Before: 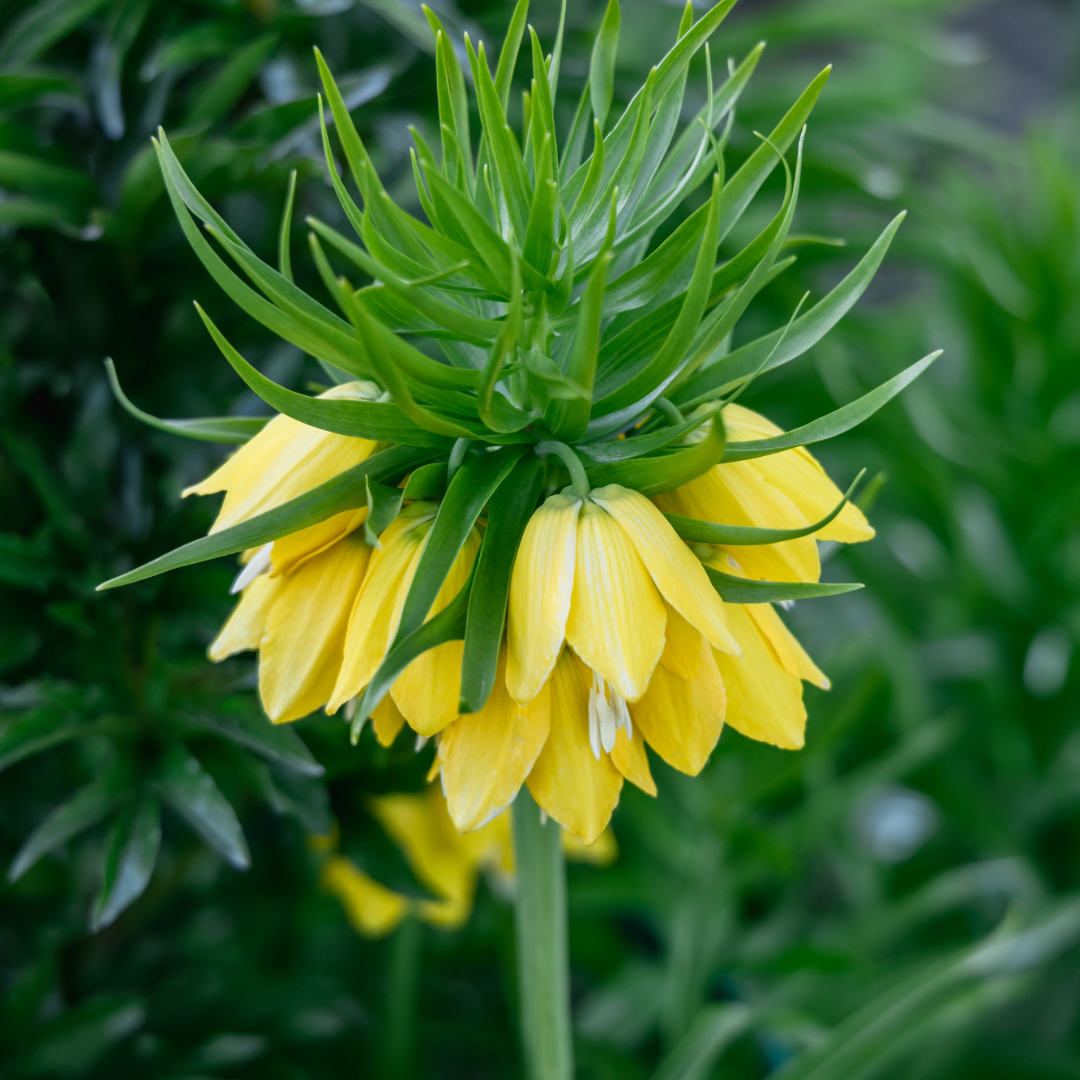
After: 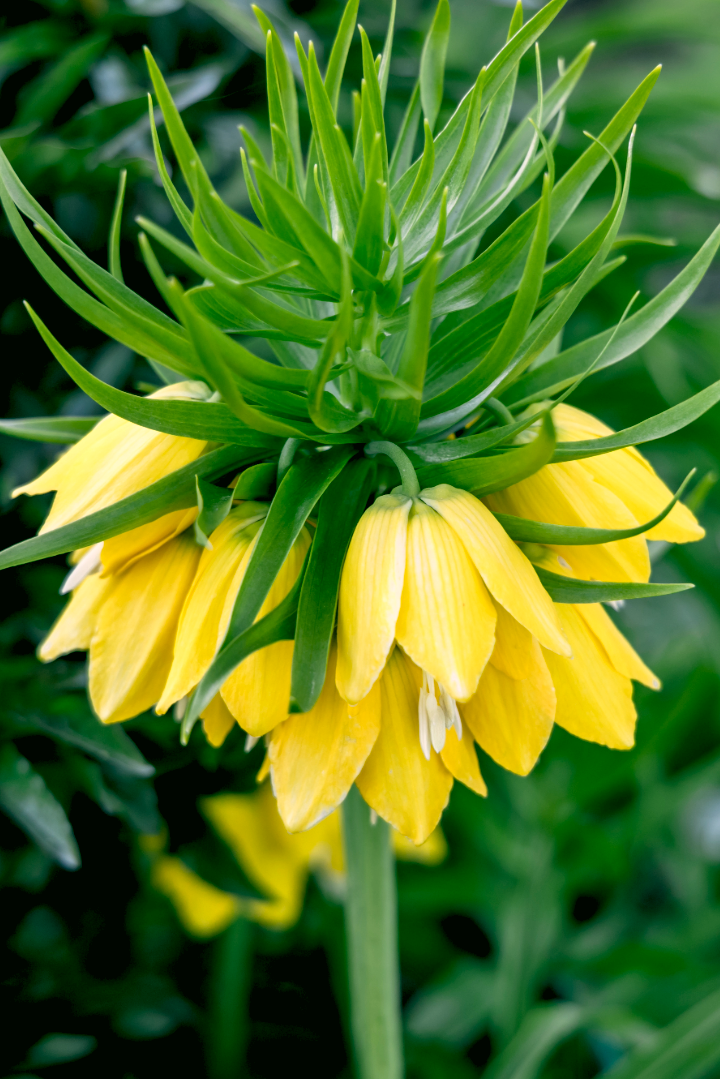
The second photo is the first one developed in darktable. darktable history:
crop and rotate: left 15.754%, right 17.579%
exposure: black level correction 0.007, compensate highlight preservation false
rgb levels: levels [[0.01, 0.419, 0.839], [0, 0.5, 1], [0, 0.5, 1]]
color balance rgb: shadows lift › hue 87.51°, highlights gain › chroma 1.62%, highlights gain › hue 55.1°, global offset › chroma 0.06%, global offset › hue 253.66°, linear chroma grading › global chroma 0.5%
color correction: highlights a* 4.02, highlights b* 4.98, shadows a* -7.55, shadows b* 4.98
